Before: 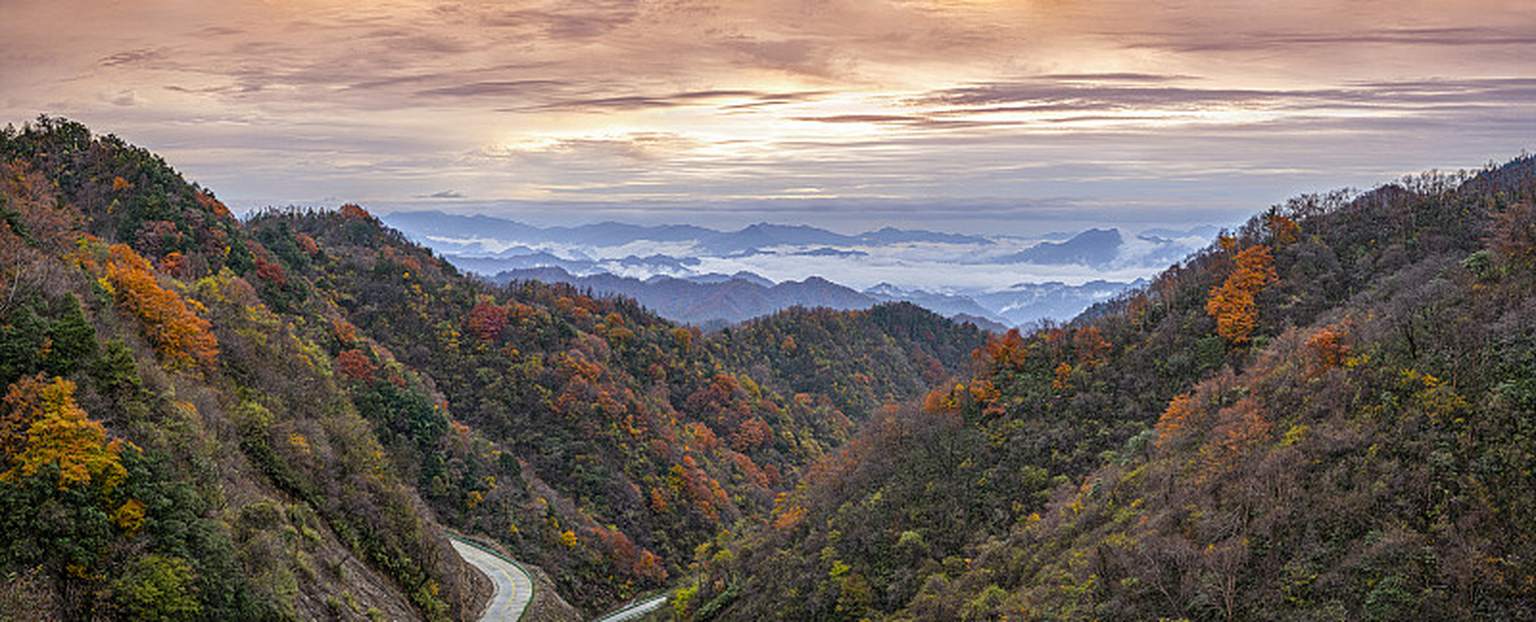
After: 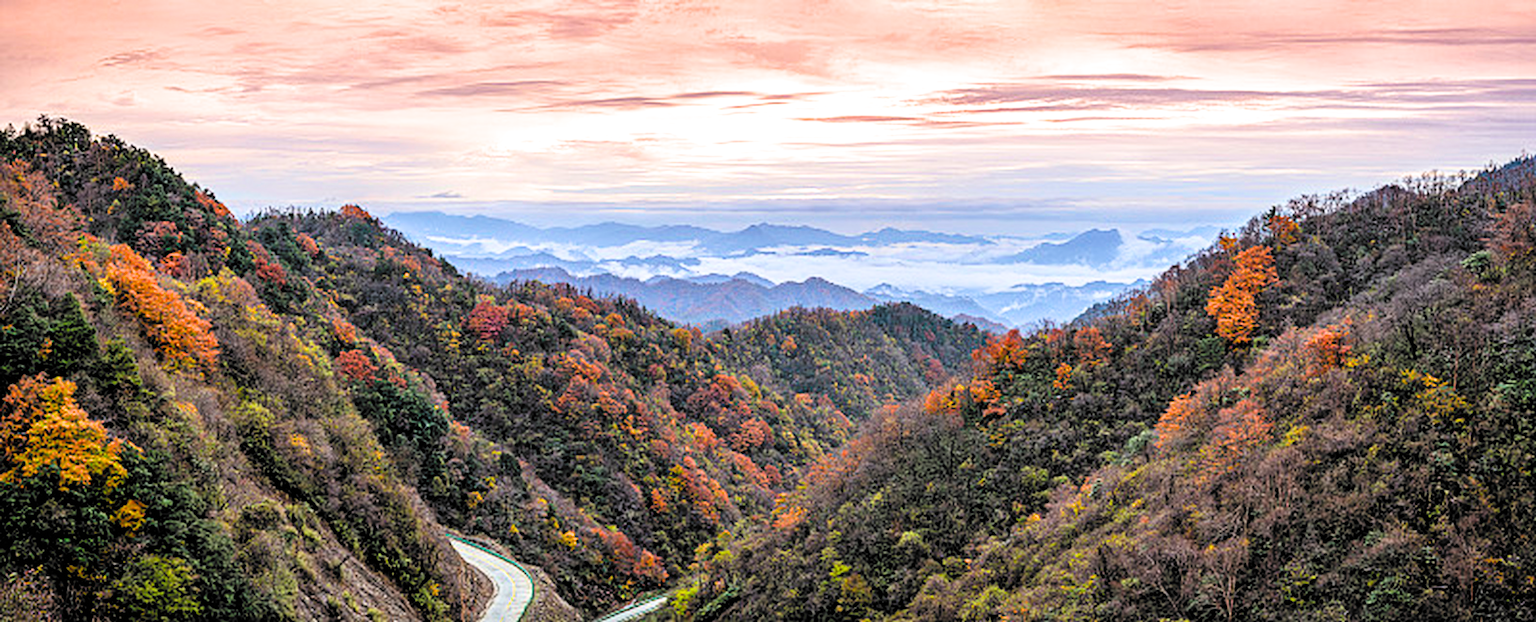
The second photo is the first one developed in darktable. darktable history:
filmic rgb: black relative exposure -5.11 EV, white relative exposure 3.19 EV, hardness 3.43, contrast 1.198, highlights saturation mix -49.09%, color science v6 (2022)
exposure: black level correction 0, exposure 0.894 EV, compensate highlight preservation false
